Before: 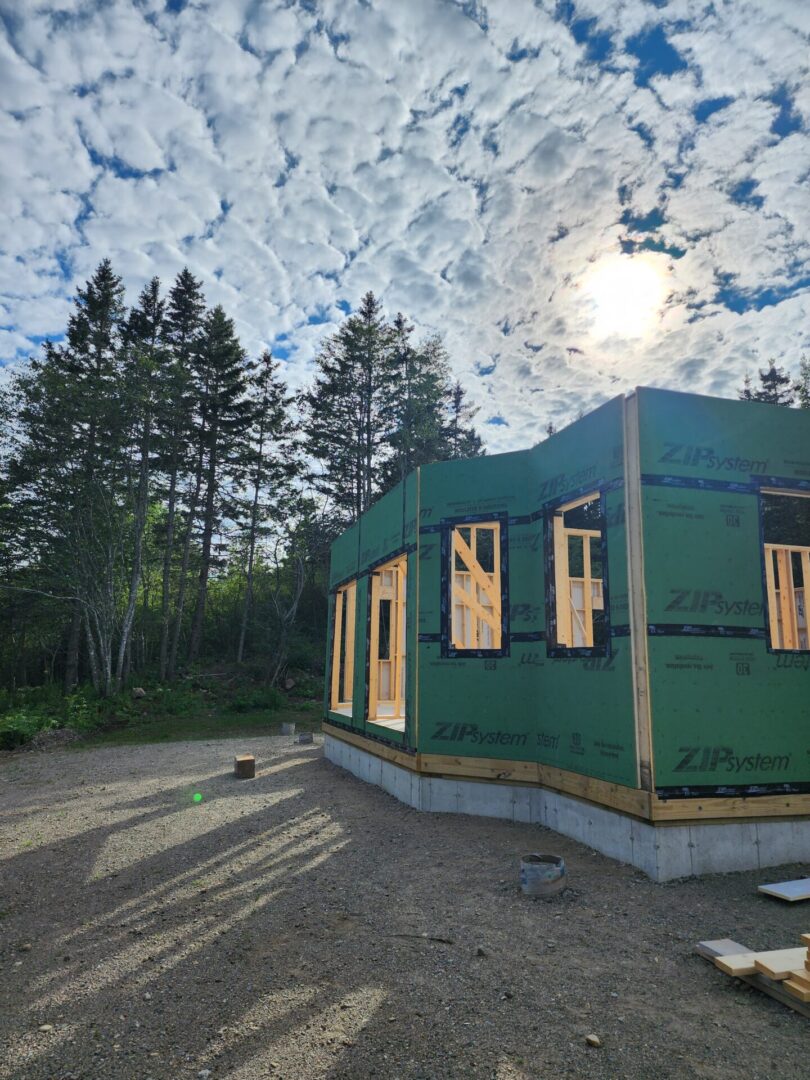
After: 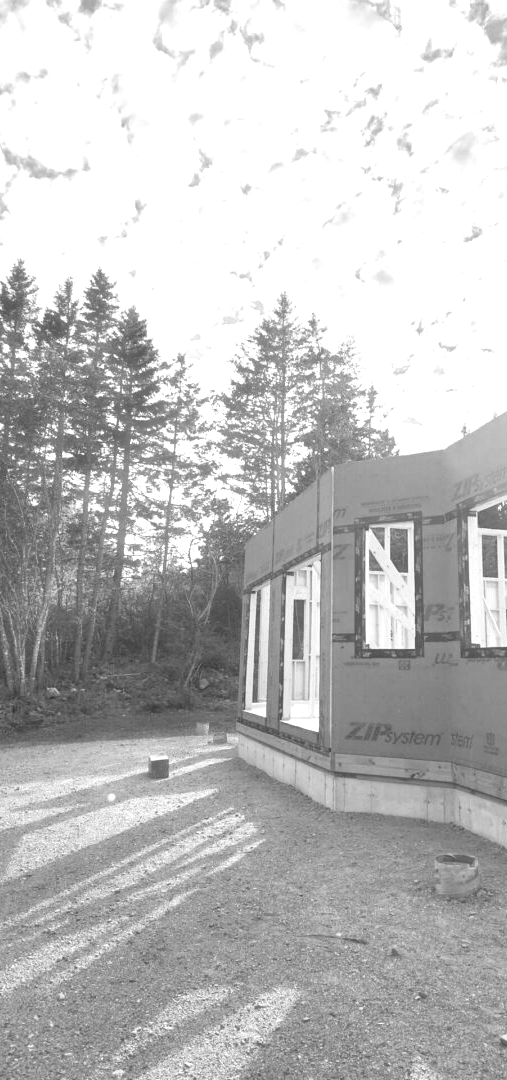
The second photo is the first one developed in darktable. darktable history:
color calibration: output gray [0.22, 0.42, 0.37, 0], illuminant Planckian (black body), x 0.378, y 0.375, temperature 4046.47 K, saturation algorithm version 1 (2020)
crop: left 10.733%, right 26.579%
contrast brightness saturation: brightness 0.153
exposure: black level correction 0.001, exposure 1.309 EV, compensate exposure bias true, compensate highlight preservation false
haze removal: strength -0.113, compatibility mode true, adaptive false
